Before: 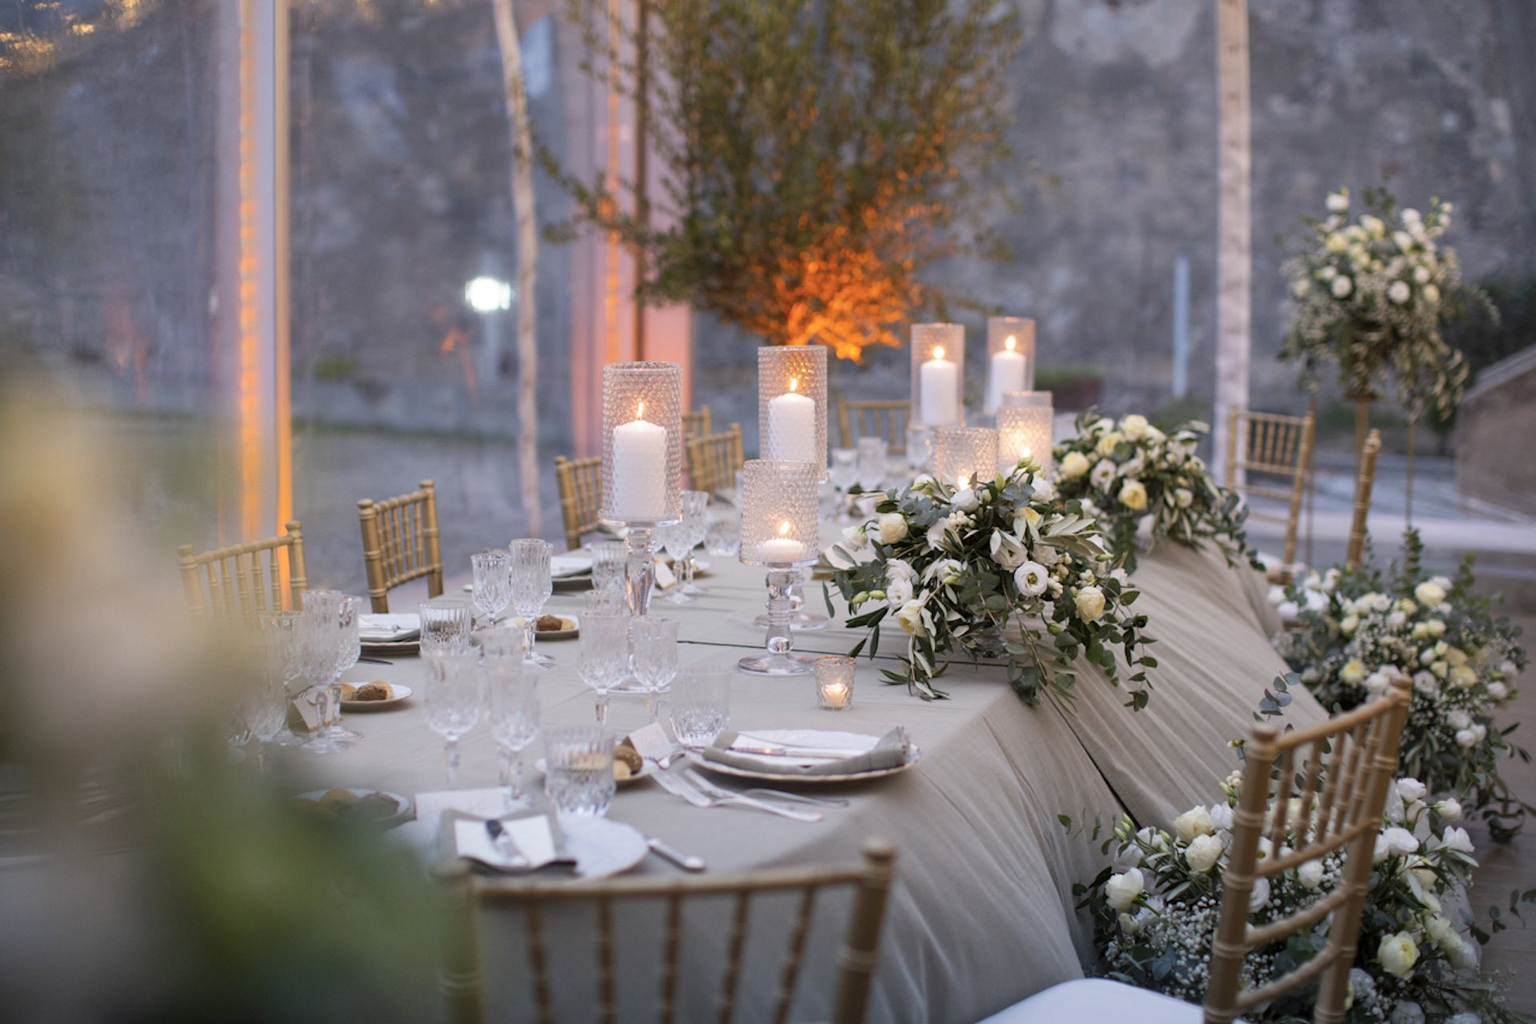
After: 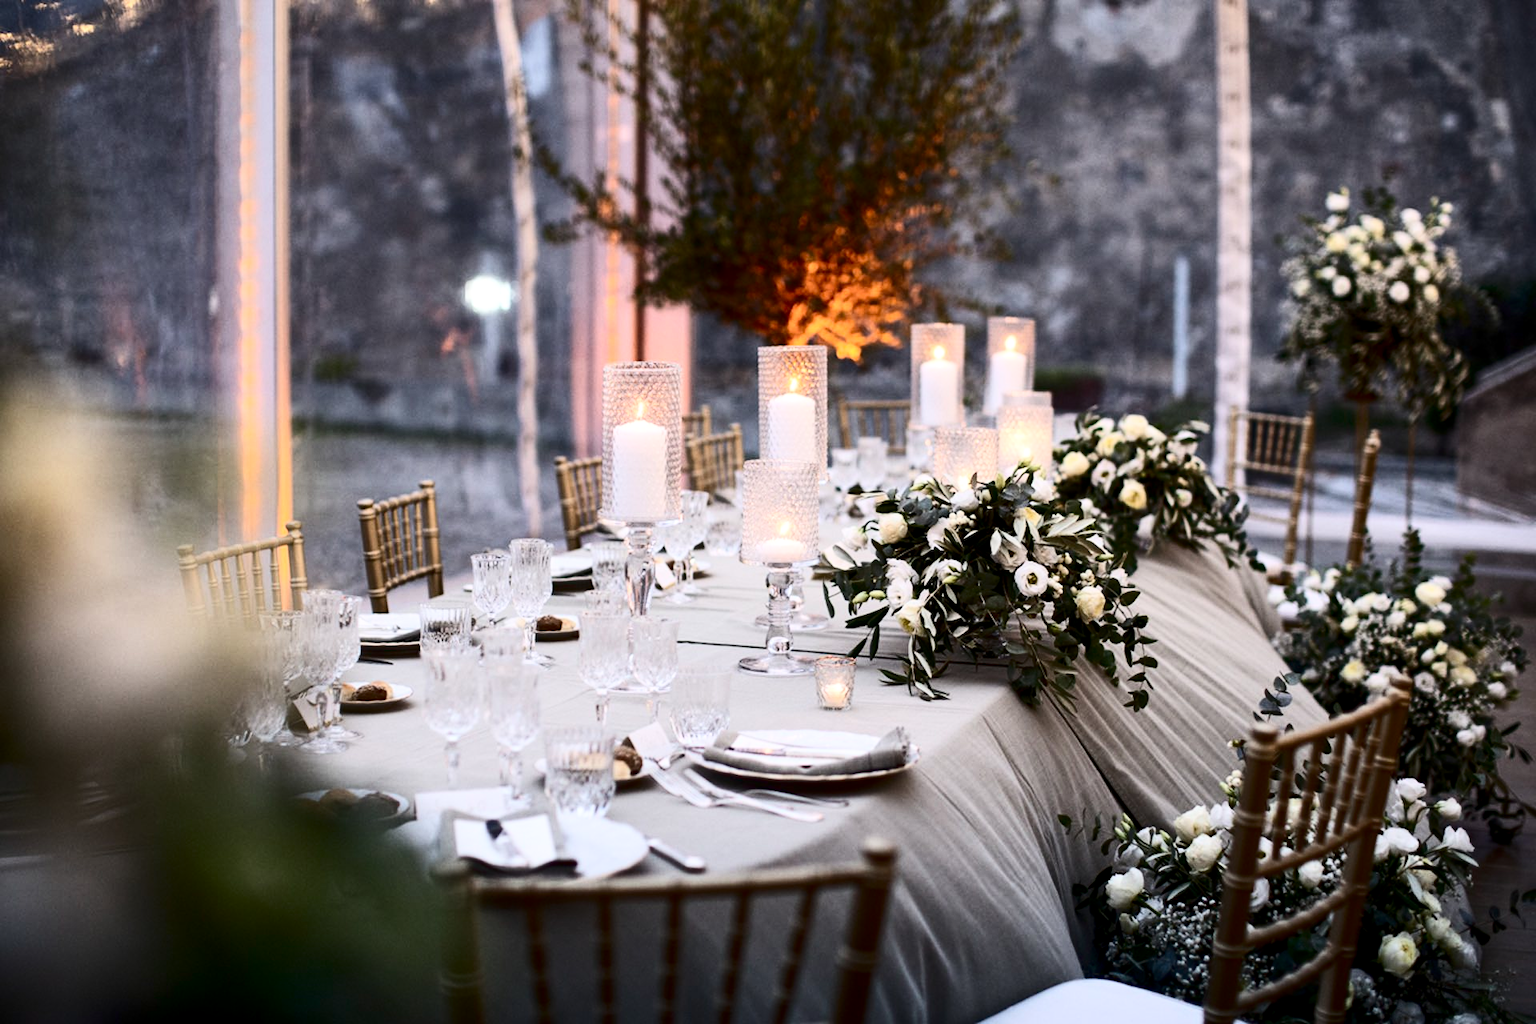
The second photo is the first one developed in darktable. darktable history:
exposure: exposure -0.156 EV, compensate exposure bias true, compensate highlight preservation false
local contrast: highlights 101%, shadows 100%, detail 120%, midtone range 0.2
contrast brightness saturation: contrast 0.511, saturation -0.099
